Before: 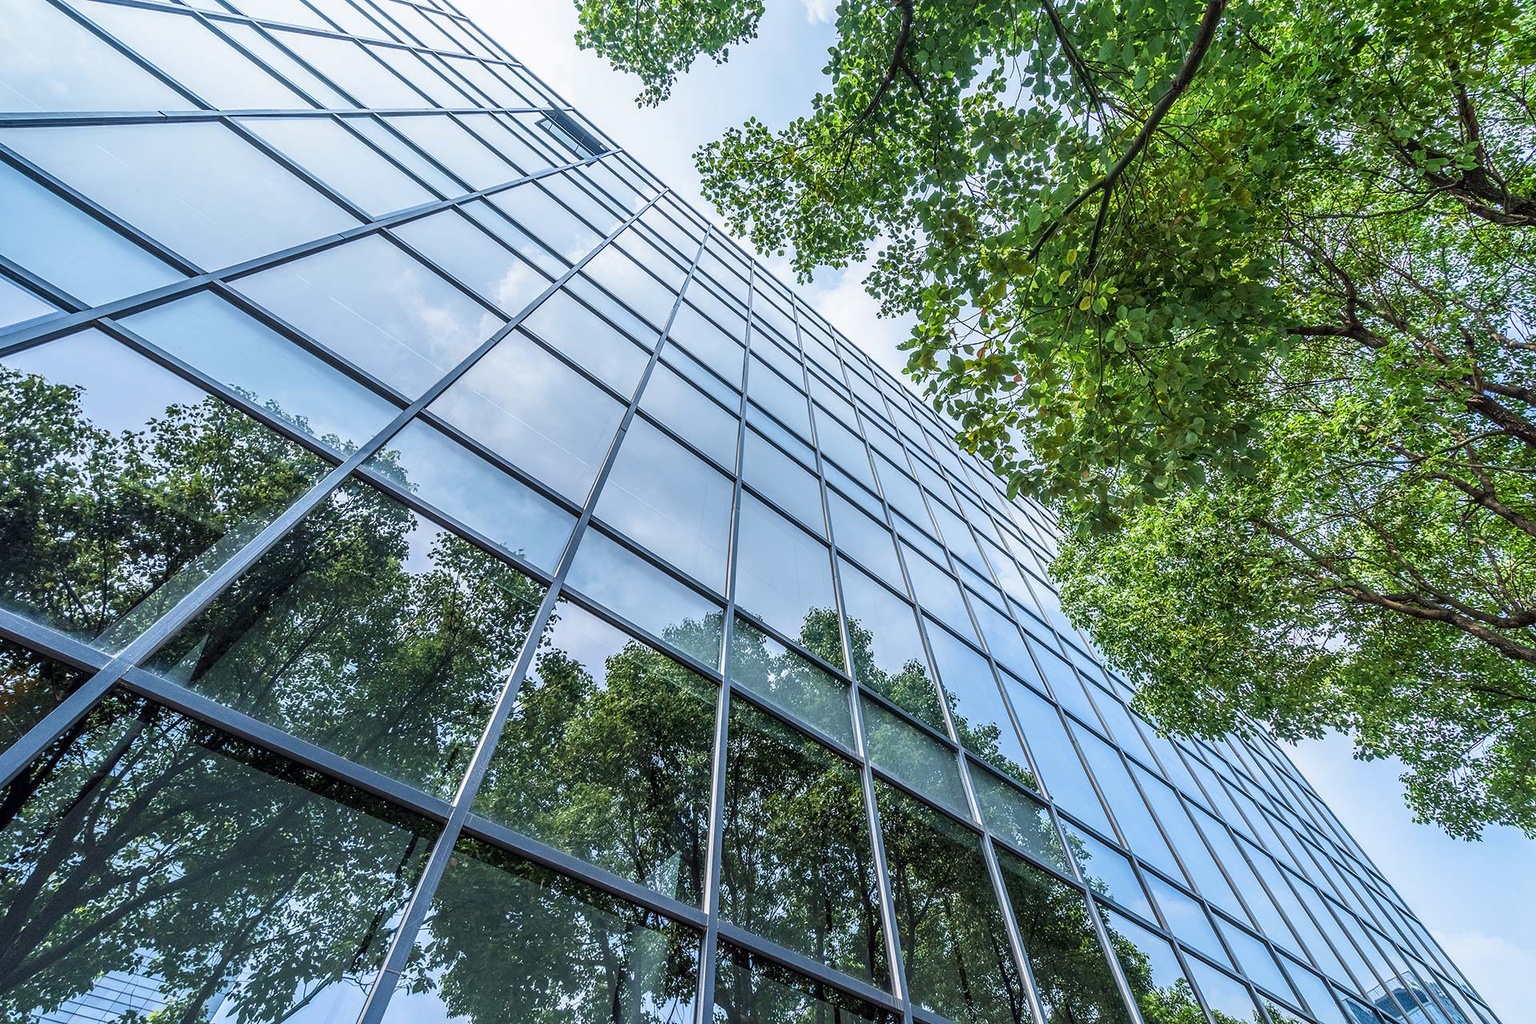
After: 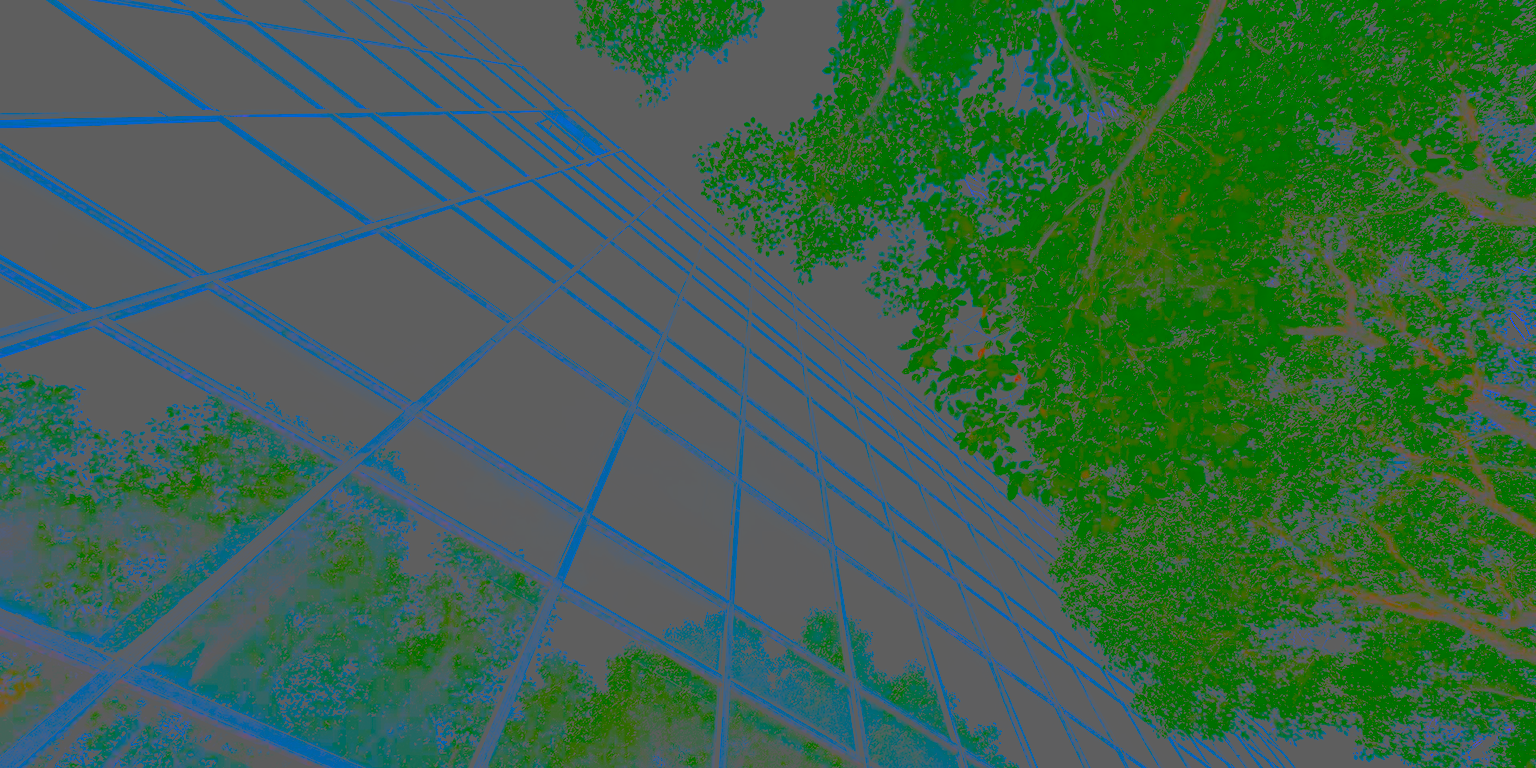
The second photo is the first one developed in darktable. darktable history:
crop: bottom 24.967%
exposure: exposure 2 EV, compensate exposure bias true, compensate highlight preservation false
contrast brightness saturation: contrast -0.99, brightness -0.17, saturation 0.75
filmic rgb: black relative exposure -5 EV, white relative exposure 3.5 EV, hardness 3.19, contrast 1.4, highlights saturation mix -50%
